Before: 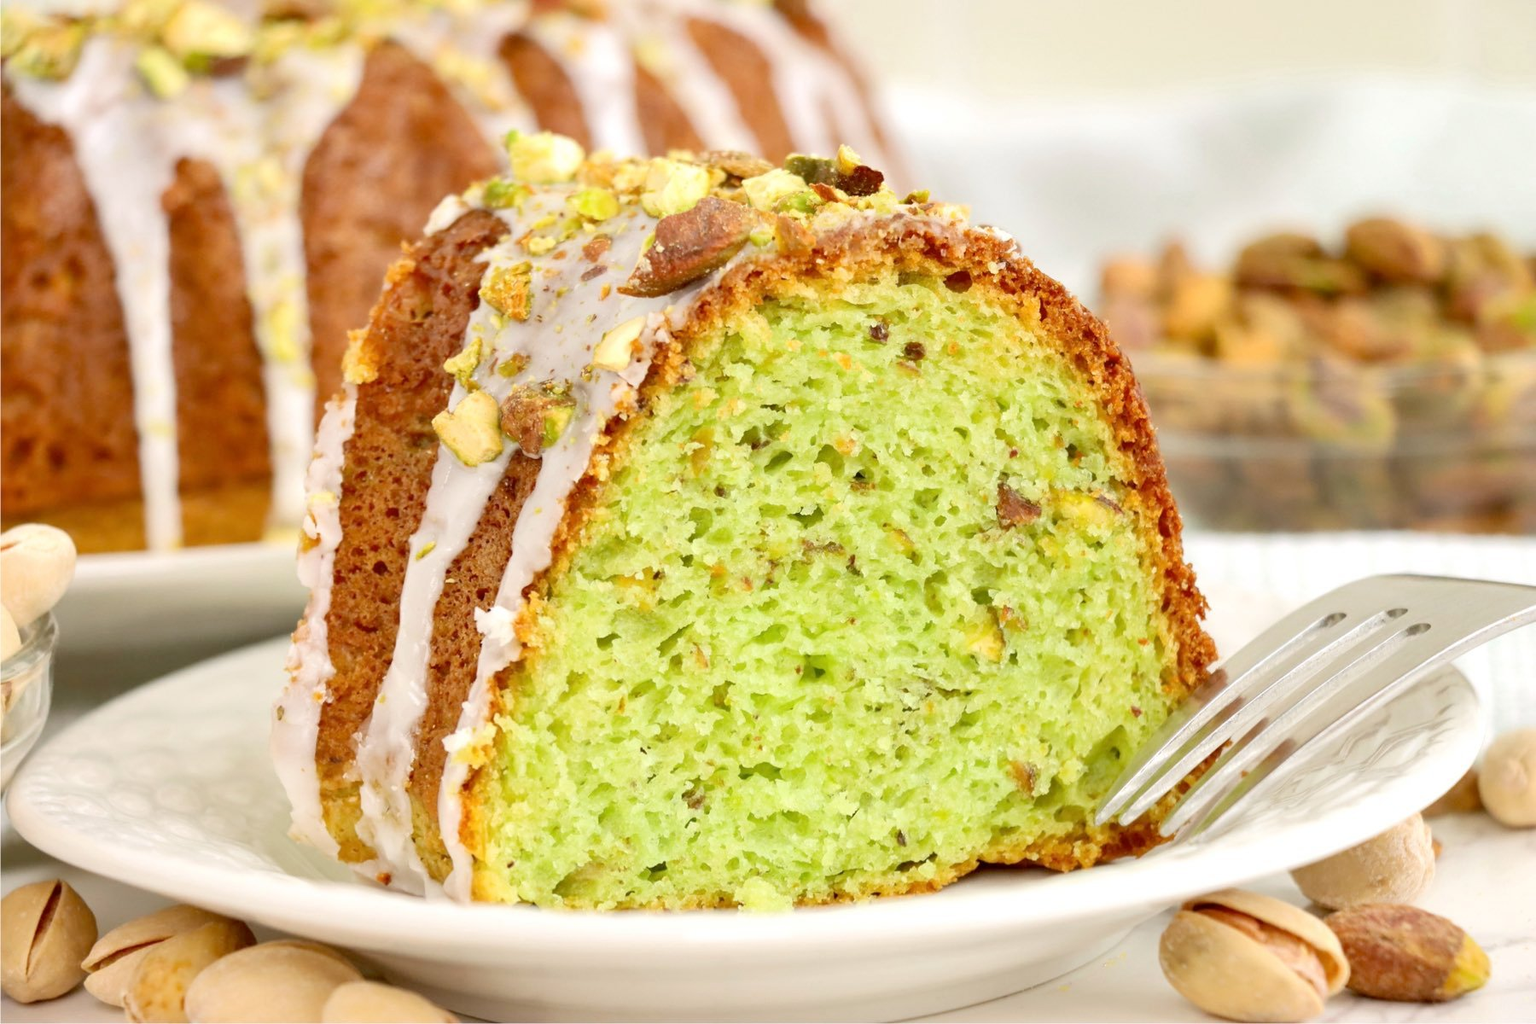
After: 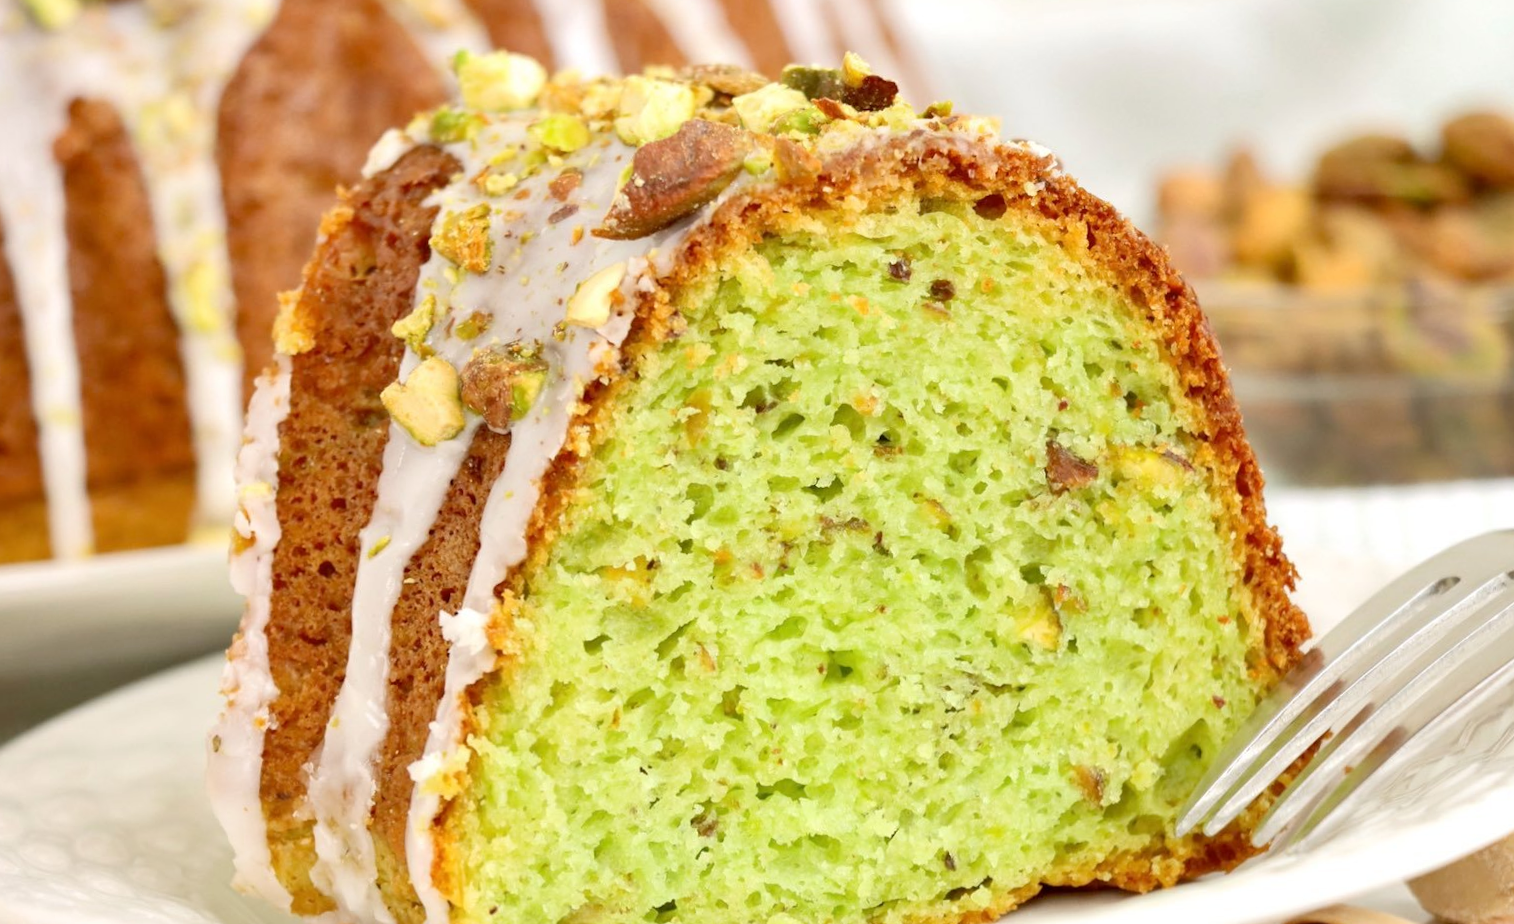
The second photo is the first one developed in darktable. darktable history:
rotate and perspective: rotation -2.29°, automatic cropping off
crop: left 7.856%, top 11.836%, right 10.12%, bottom 15.387%
